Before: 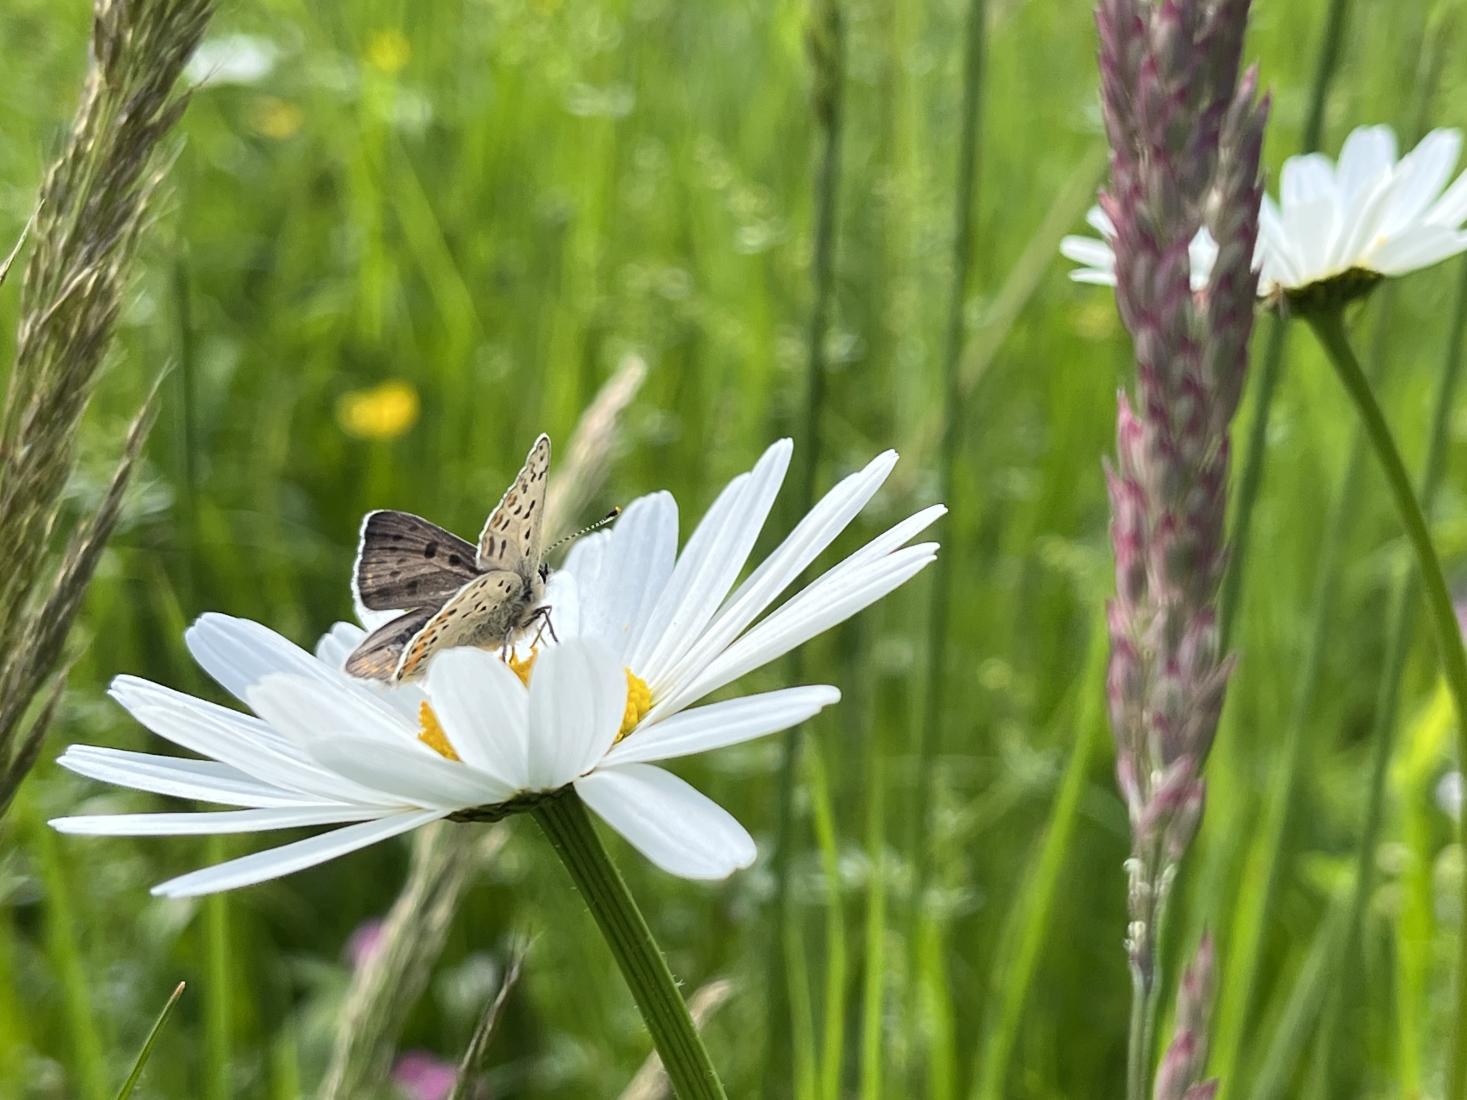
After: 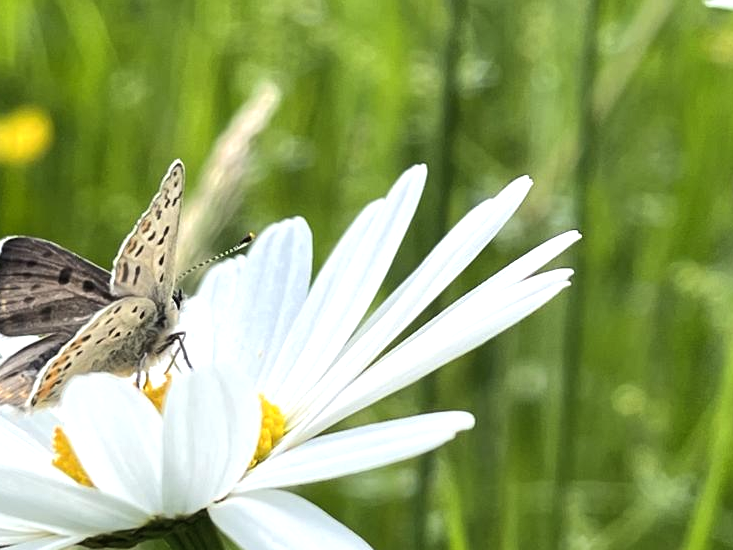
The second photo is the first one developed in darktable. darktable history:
shadows and highlights: shadows 25, highlights -25
tone equalizer: -8 EV -0.417 EV, -7 EV -0.389 EV, -6 EV -0.333 EV, -5 EV -0.222 EV, -3 EV 0.222 EV, -2 EV 0.333 EV, -1 EV 0.389 EV, +0 EV 0.417 EV, edges refinement/feathering 500, mask exposure compensation -1.57 EV, preserve details no
crop: left 25%, top 25%, right 25%, bottom 25%
